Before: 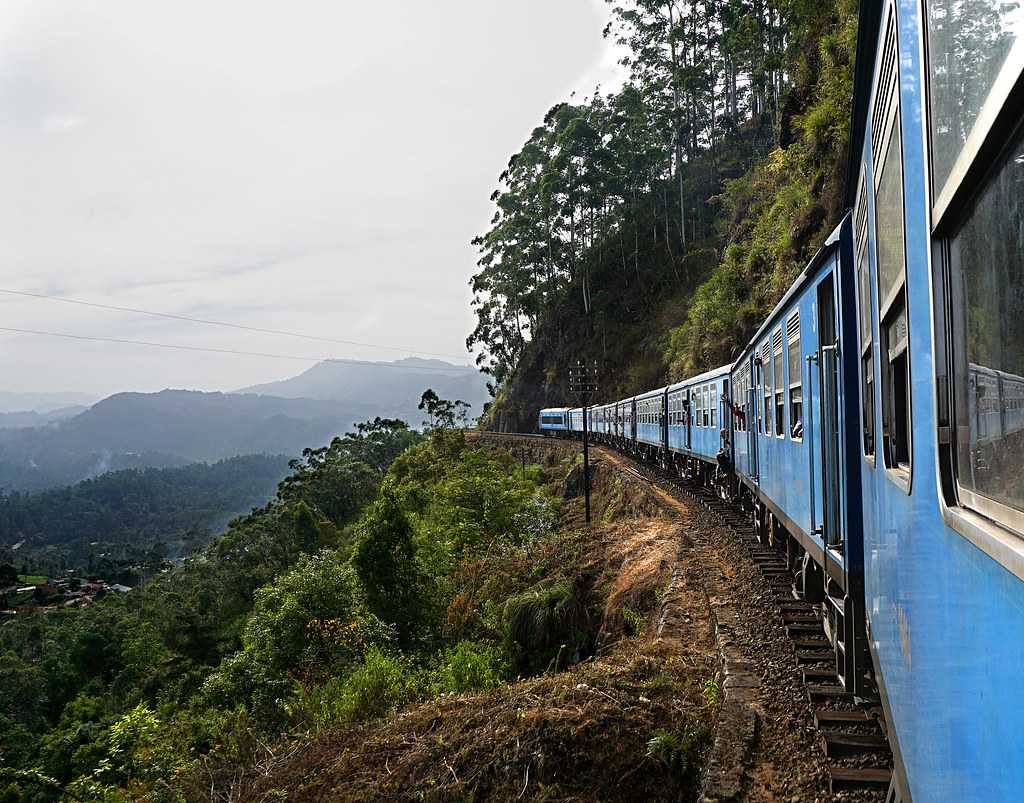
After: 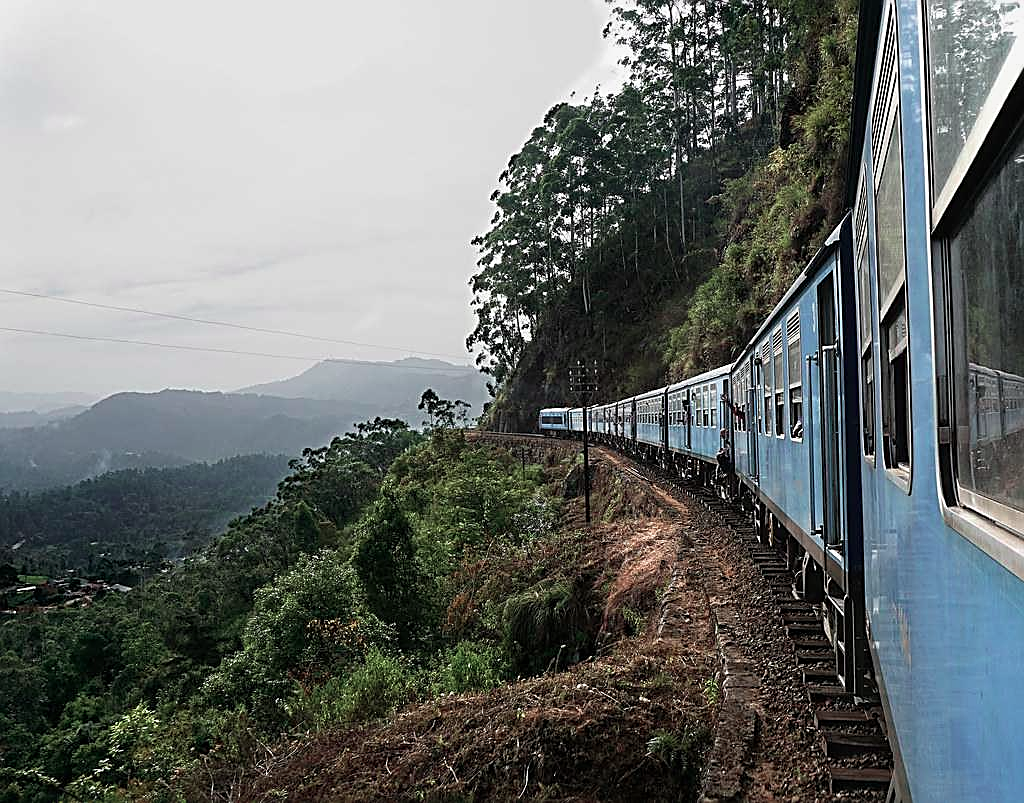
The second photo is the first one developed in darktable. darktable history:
color contrast: blue-yellow contrast 0.62
exposure: exposure -0.116 EV, compensate exposure bias true, compensate highlight preservation false
sharpen: on, module defaults
